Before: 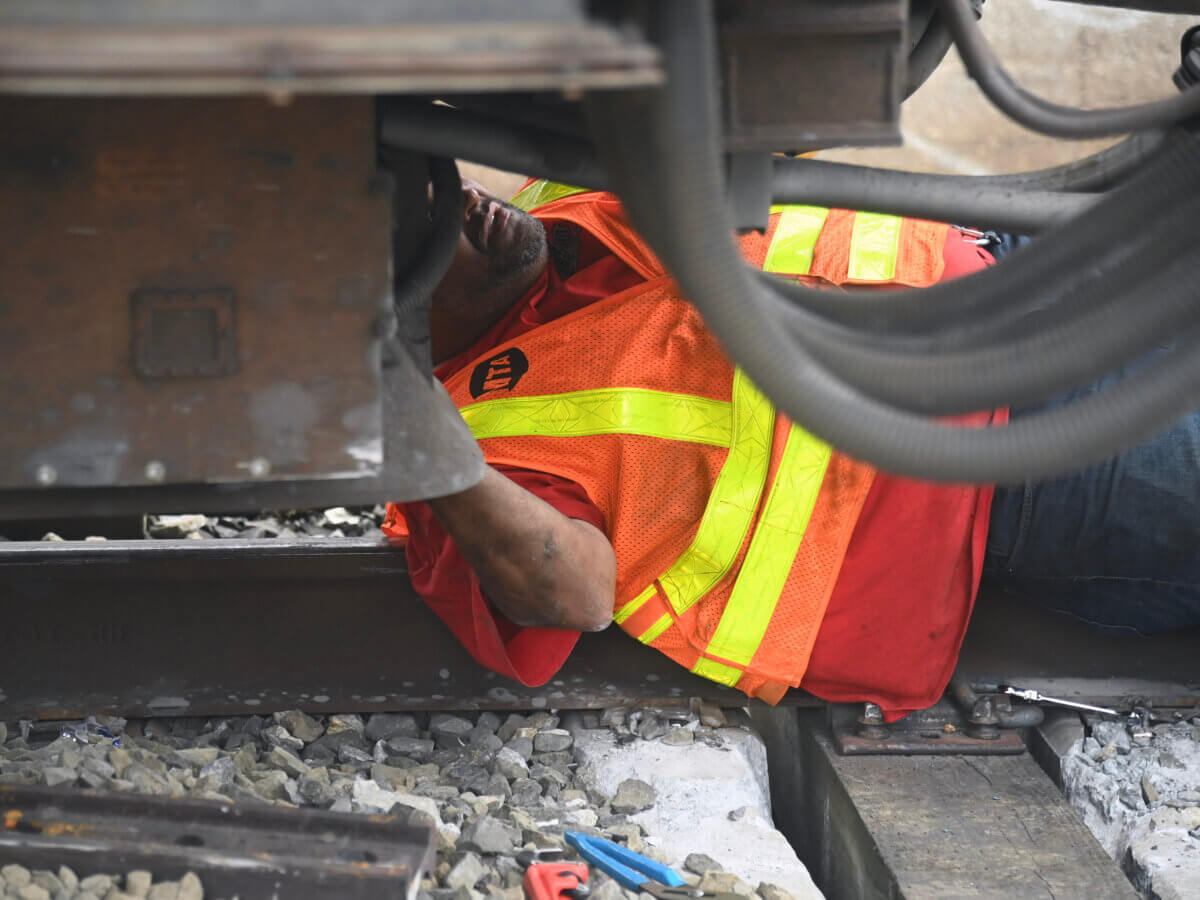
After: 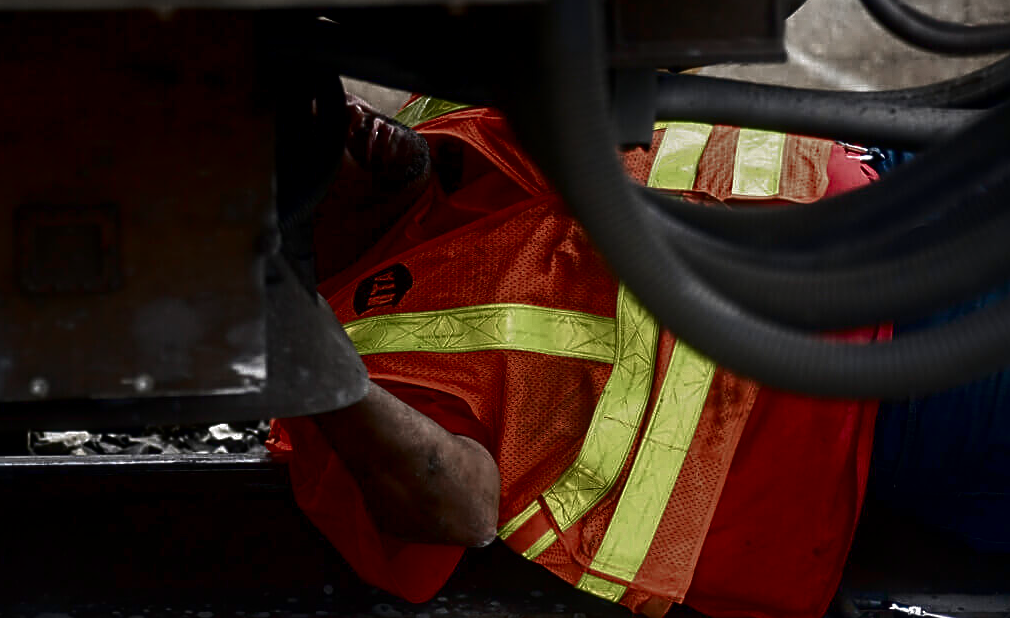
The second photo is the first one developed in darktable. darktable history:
crop and rotate: left 9.688%, top 9.412%, right 6.107%, bottom 21.908%
sharpen: on, module defaults
color calibration: illuminant same as pipeline (D50), adaptation XYZ, x 0.346, y 0.359, temperature 5010.53 K
local contrast: on, module defaults
contrast brightness saturation: brightness -0.984, saturation 0.997
exposure: black level correction -0.003, exposure 0.043 EV, compensate exposure bias true, compensate highlight preservation false
color zones: curves: ch0 [(0, 0.613) (0.01, 0.613) (0.245, 0.448) (0.498, 0.529) (0.642, 0.665) (0.879, 0.777) (0.99, 0.613)]; ch1 [(0, 0.272) (0.219, 0.127) (0.724, 0.346)]
